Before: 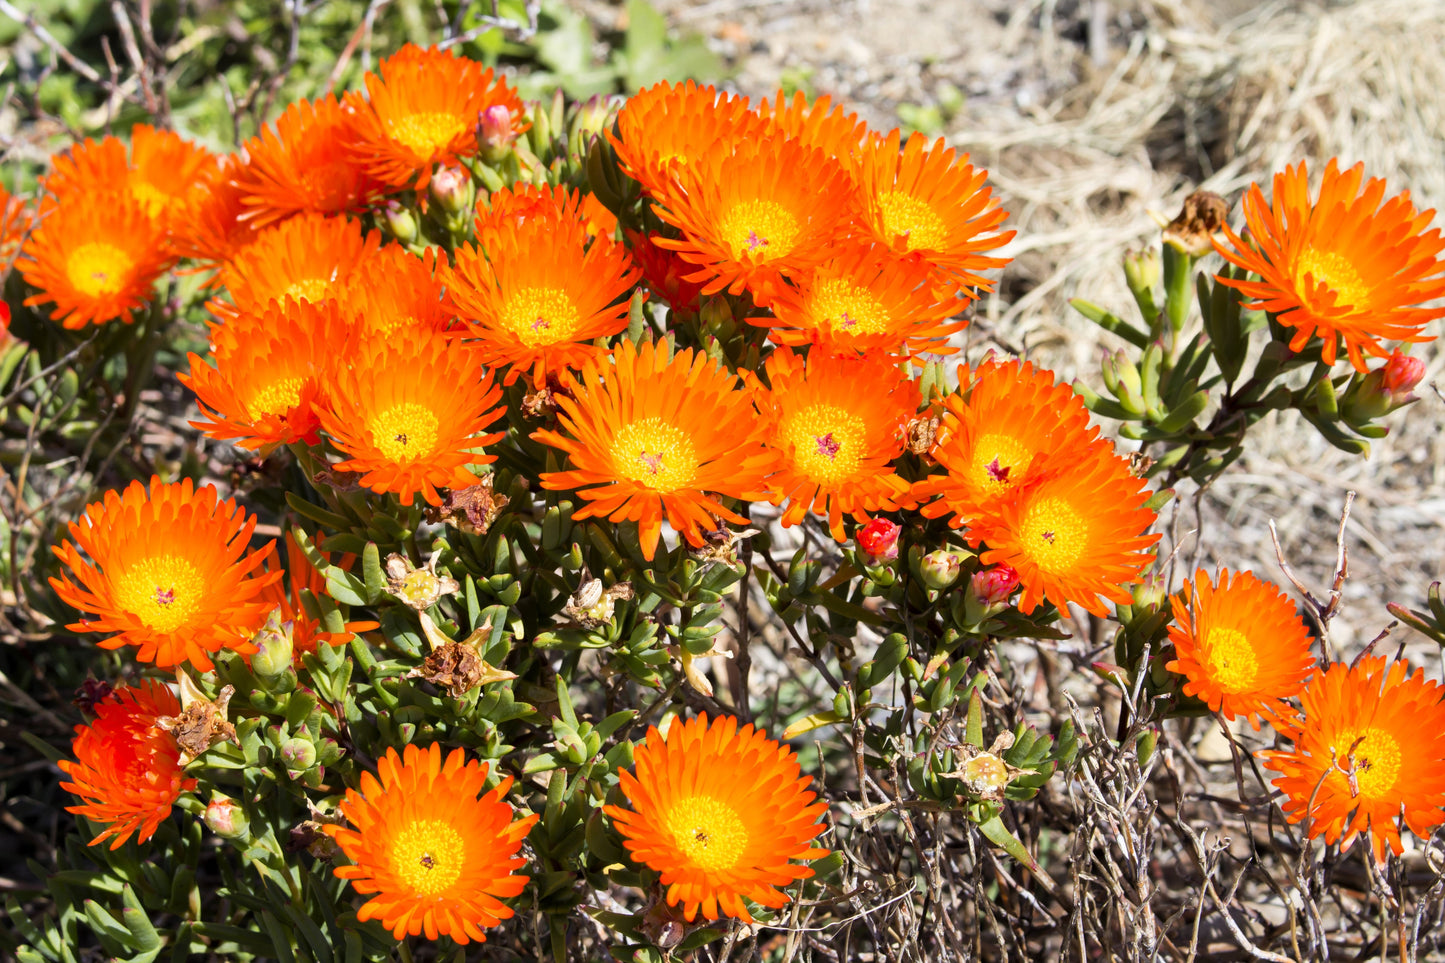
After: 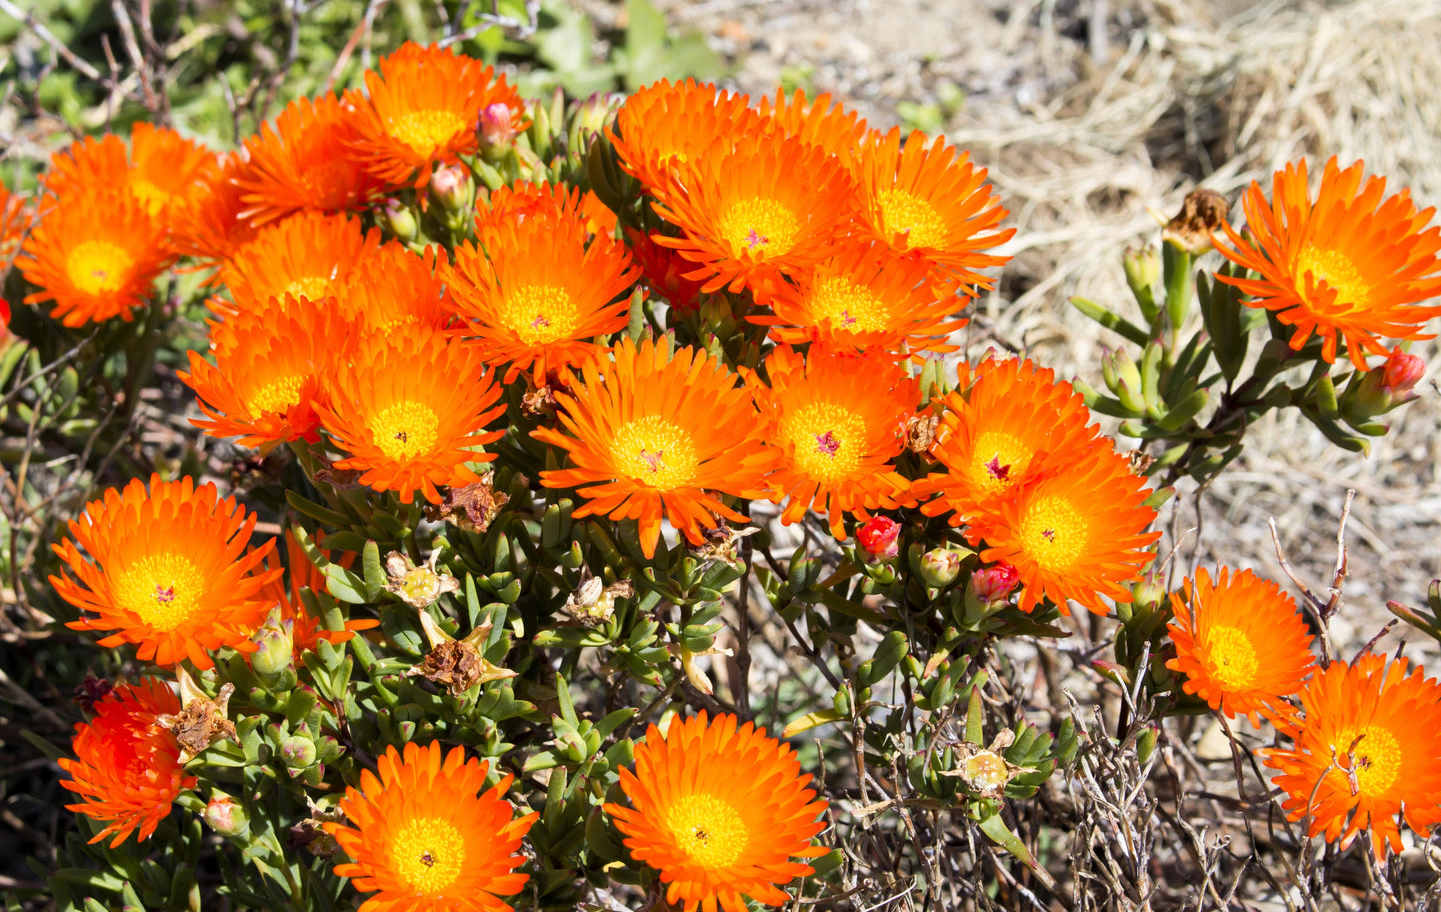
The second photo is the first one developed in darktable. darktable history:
crop: top 0.267%, right 0.26%, bottom 5.004%
